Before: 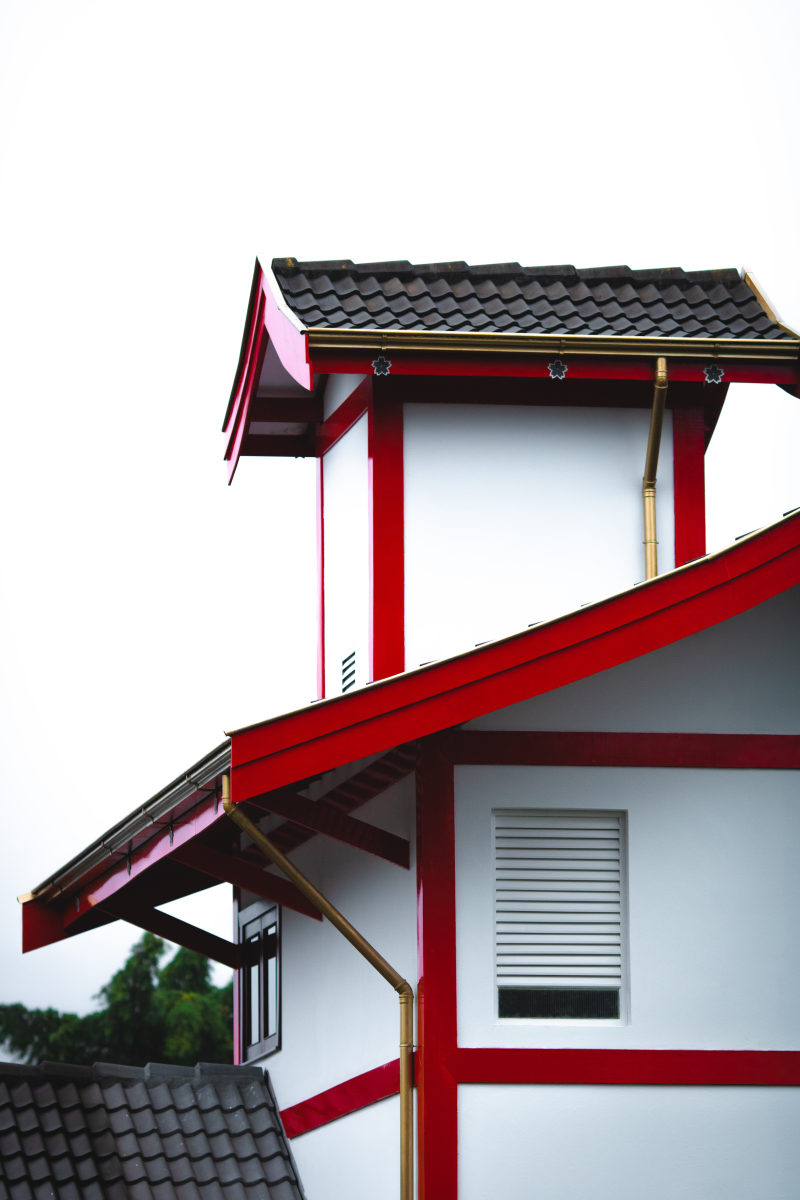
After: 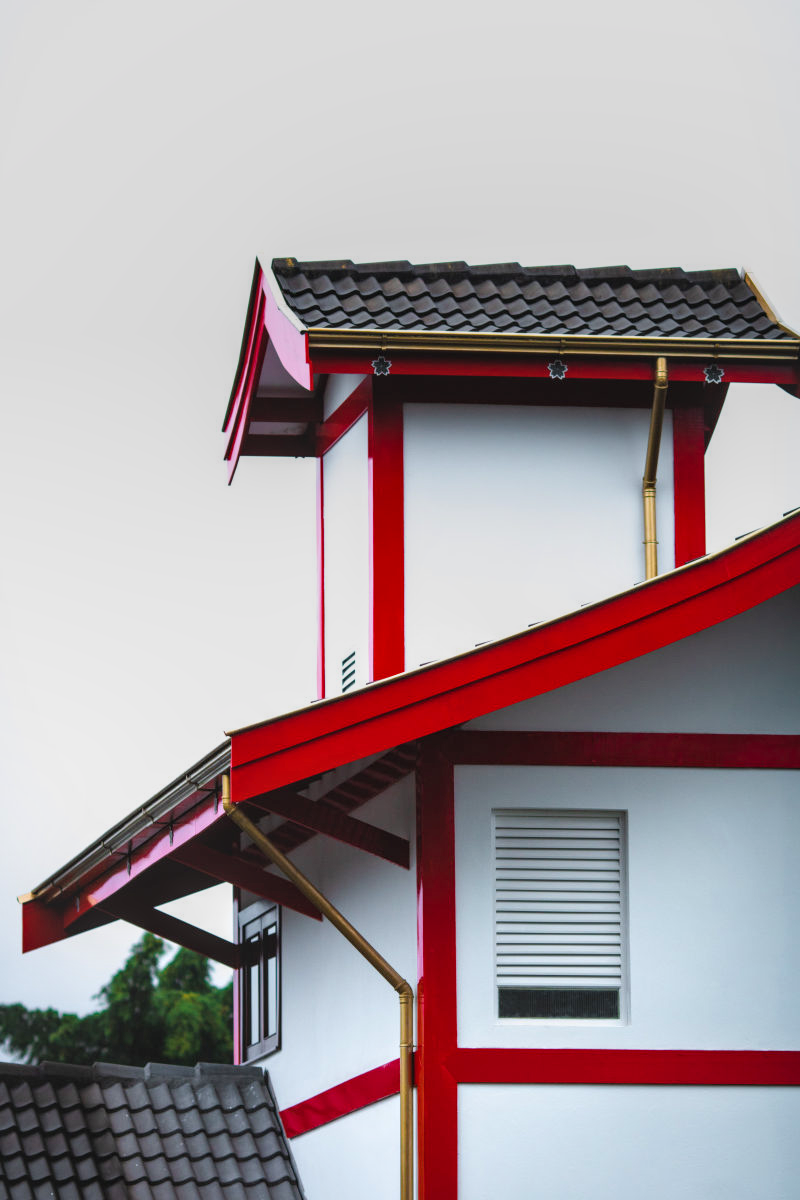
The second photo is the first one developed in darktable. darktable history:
local contrast: detail 130%
graduated density: rotation -0.352°, offset 57.64
contrast brightness saturation: contrast 0.07, brightness 0.08, saturation 0.18
